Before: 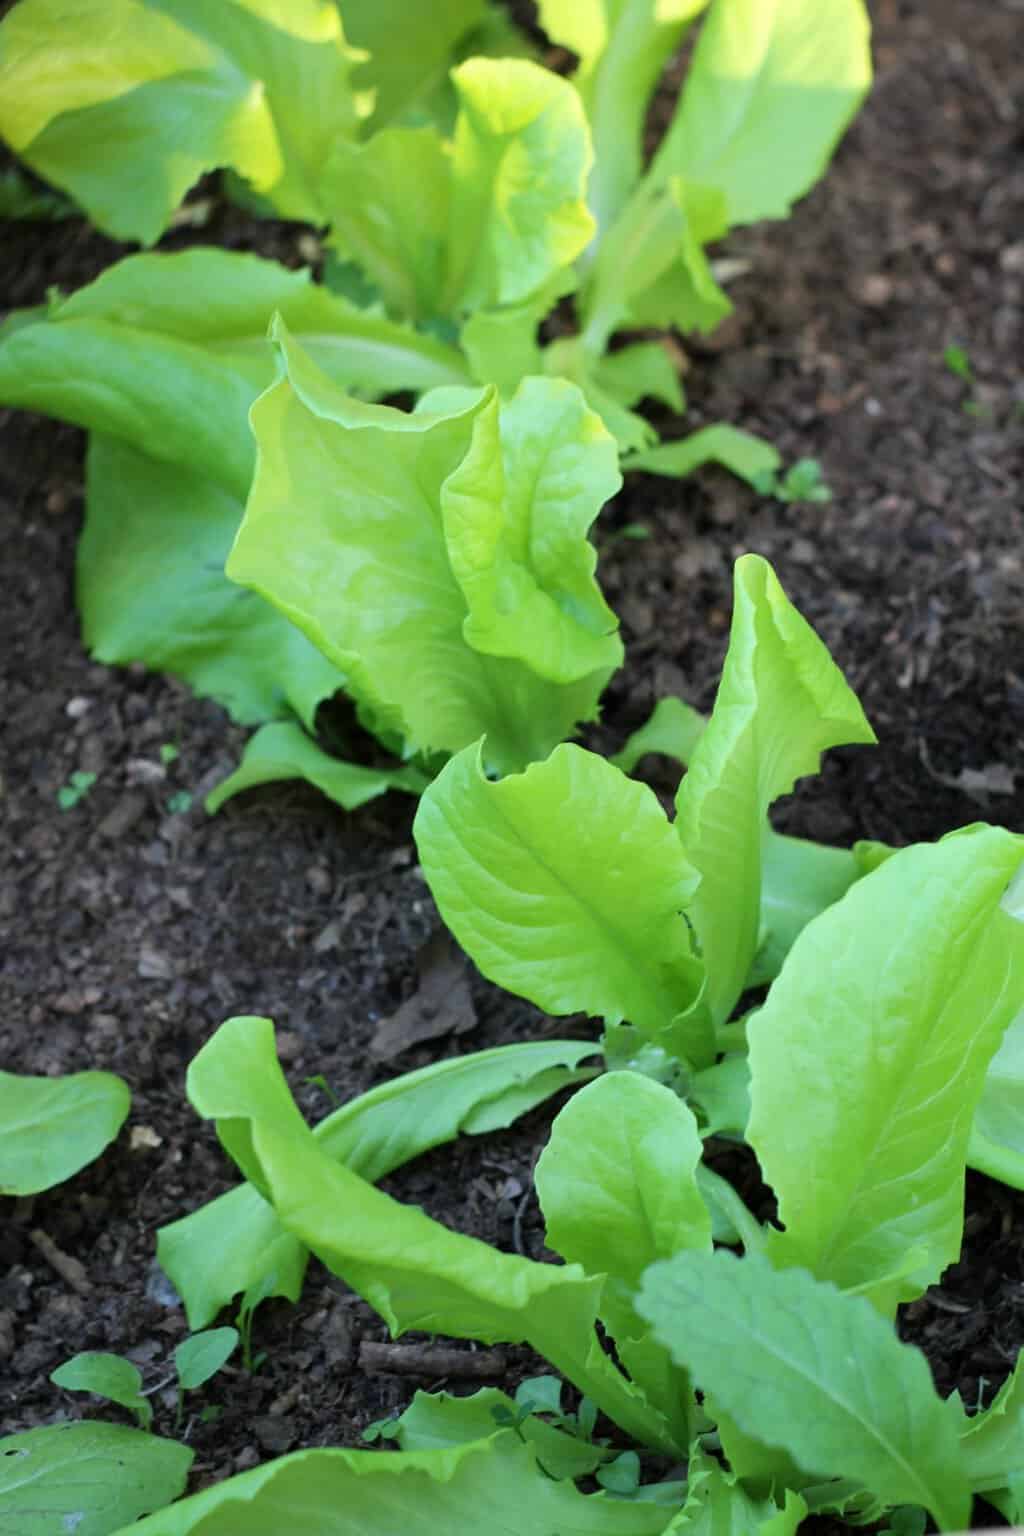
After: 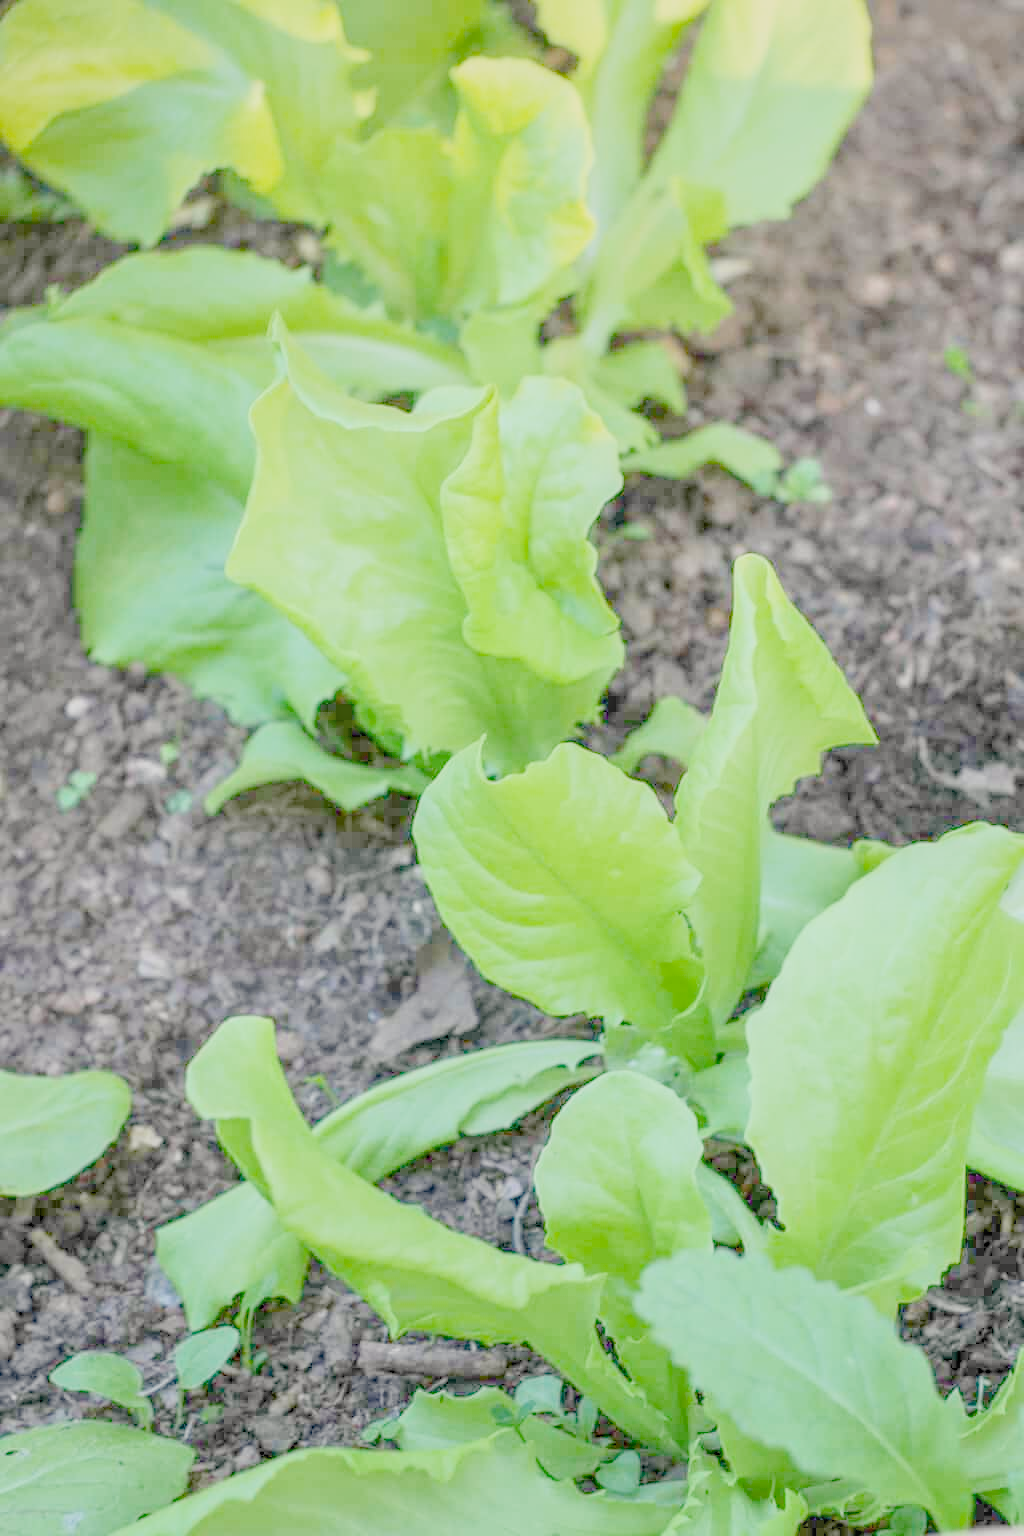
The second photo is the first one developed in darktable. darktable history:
exposure: exposure 0.6 EV
filmic rgb: black relative exposure -6.59 EV, white relative exposure 4.71 EV, hardness 3.13, contrast 0.805
local contrast: highlights 74%, shadows 55%, detail 176%, midtone range 0.207
color balance rgb: perceptual saturation grading › global saturation 34.05%, global vibrance 5.56%
color calibration: x 0.342, y 0.356, temperature 5122 K
